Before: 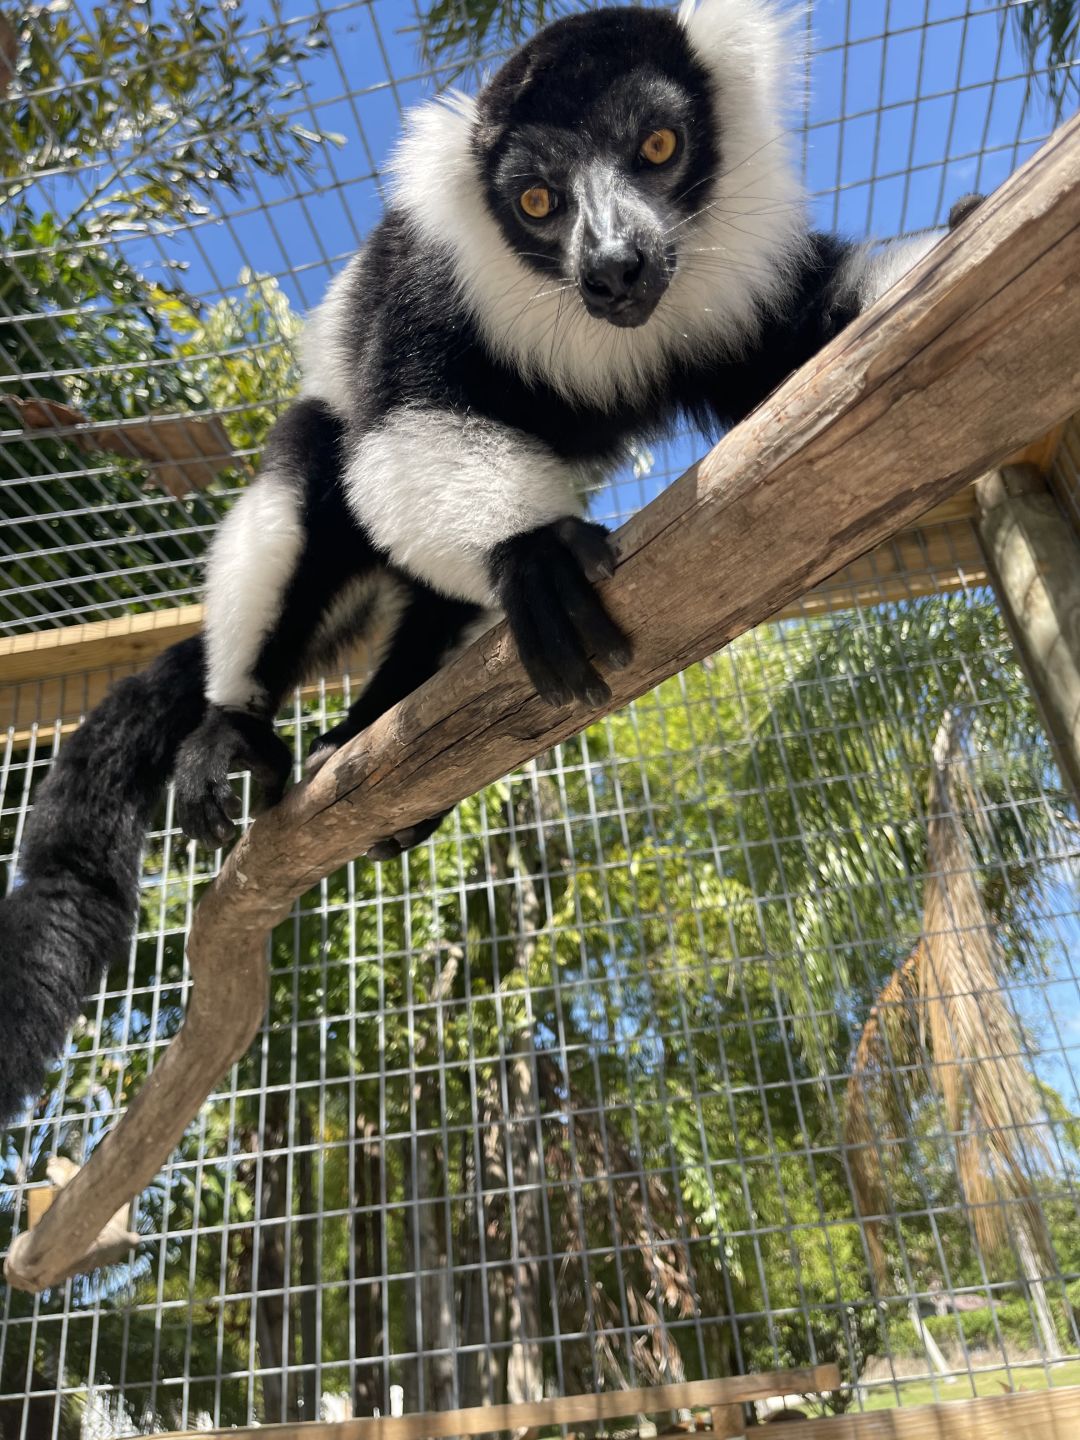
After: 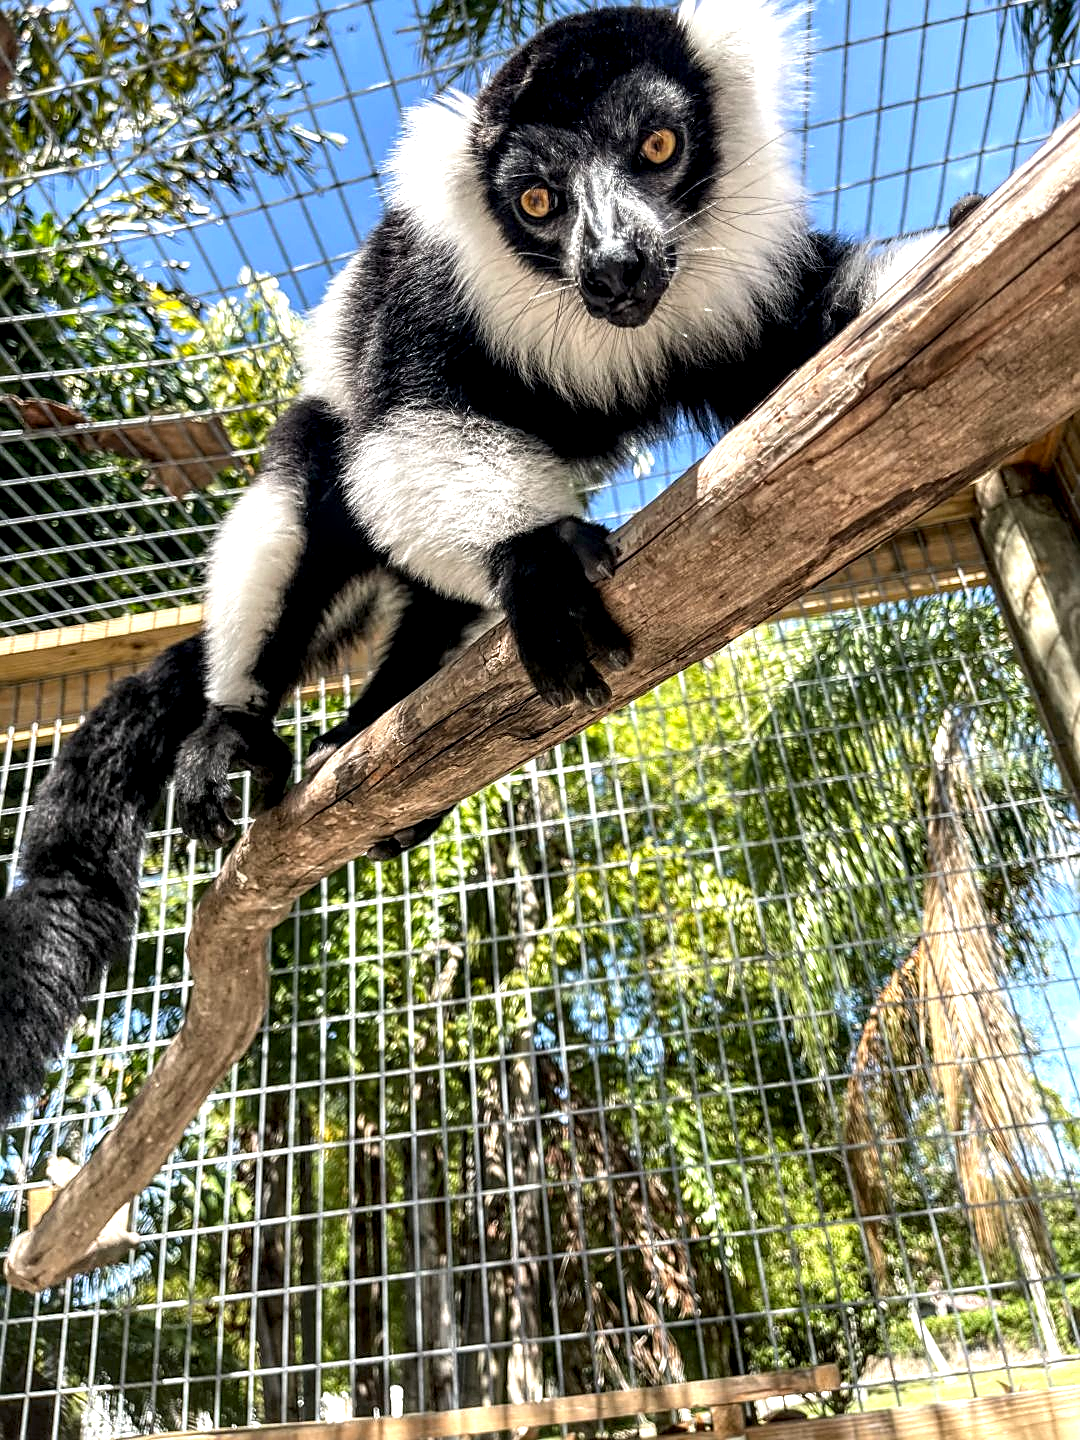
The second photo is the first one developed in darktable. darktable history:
sharpen: on, module defaults
local contrast: highlights 17%, detail 186%
exposure: black level correction 0, exposure 0.499 EV, compensate highlight preservation false
